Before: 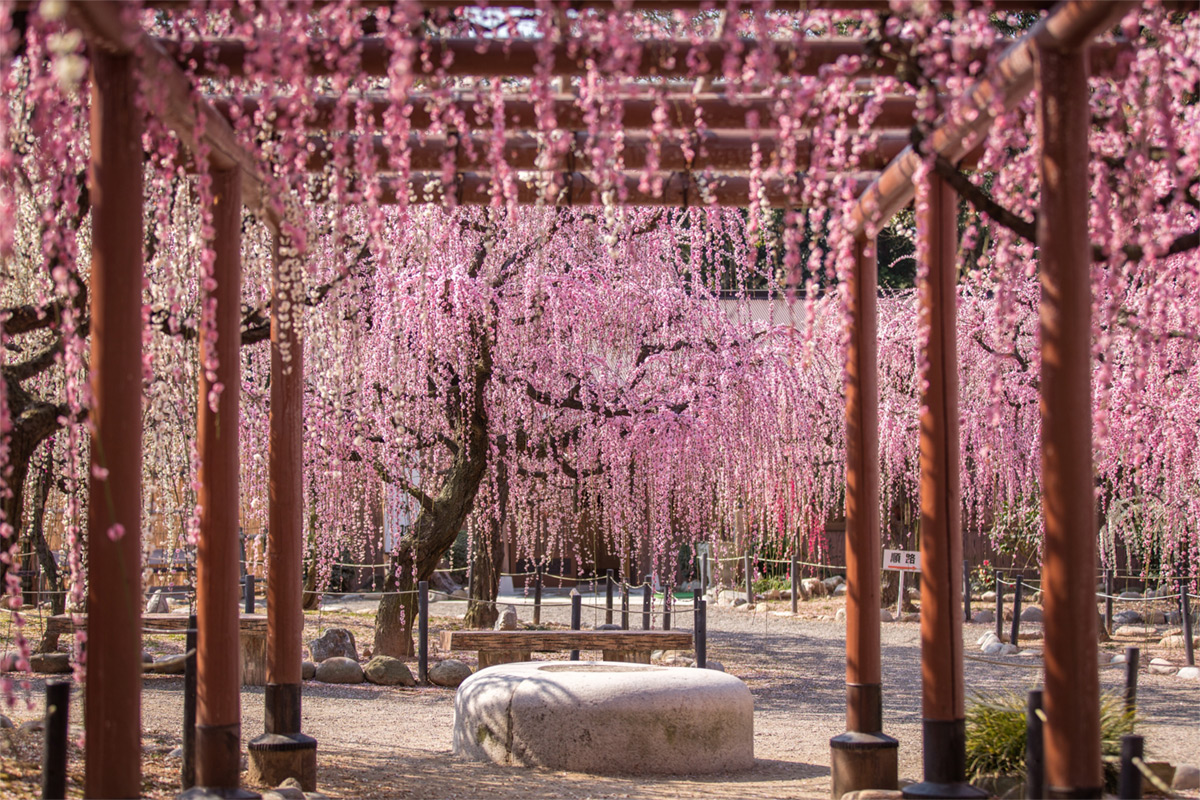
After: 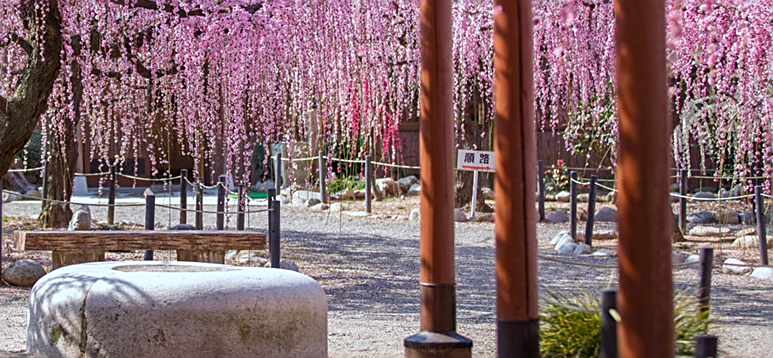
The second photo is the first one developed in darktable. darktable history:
levels: mode automatic, black 0.023%, white 99.97%, levels [0.062, 0.494, 0.925]
crop and rotate: left 35.509%, top 50.238%, bottom 4.934%
color balance rgb: perceptual saturation grading › global saturation 20%, perceptual saturation grading › highlights -25%, perceptual saturation grading › shadows 25%
color calibration: illuminant F (fluorescent), F source F9 (Cool White Deluxe 4150 K) – high CRI, x 0.374, y 0.373, temperature 4158.34 K
sharpen: on, module defaults
